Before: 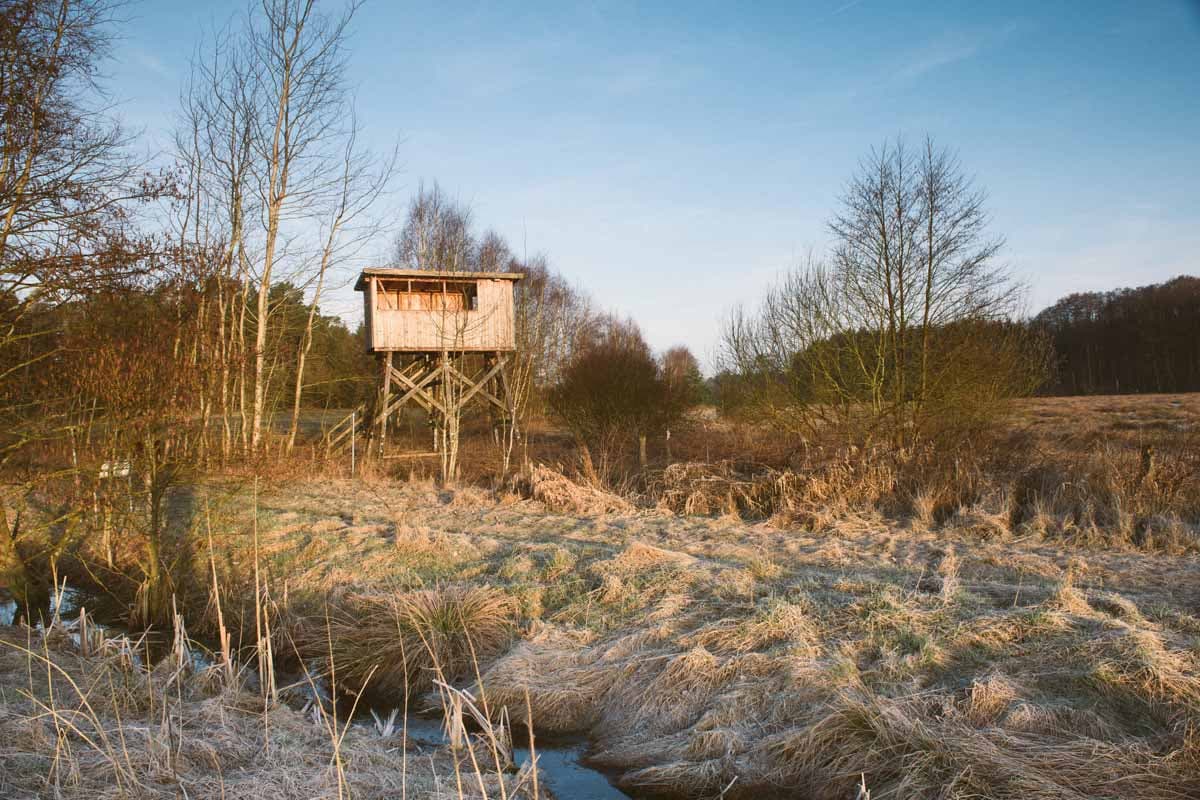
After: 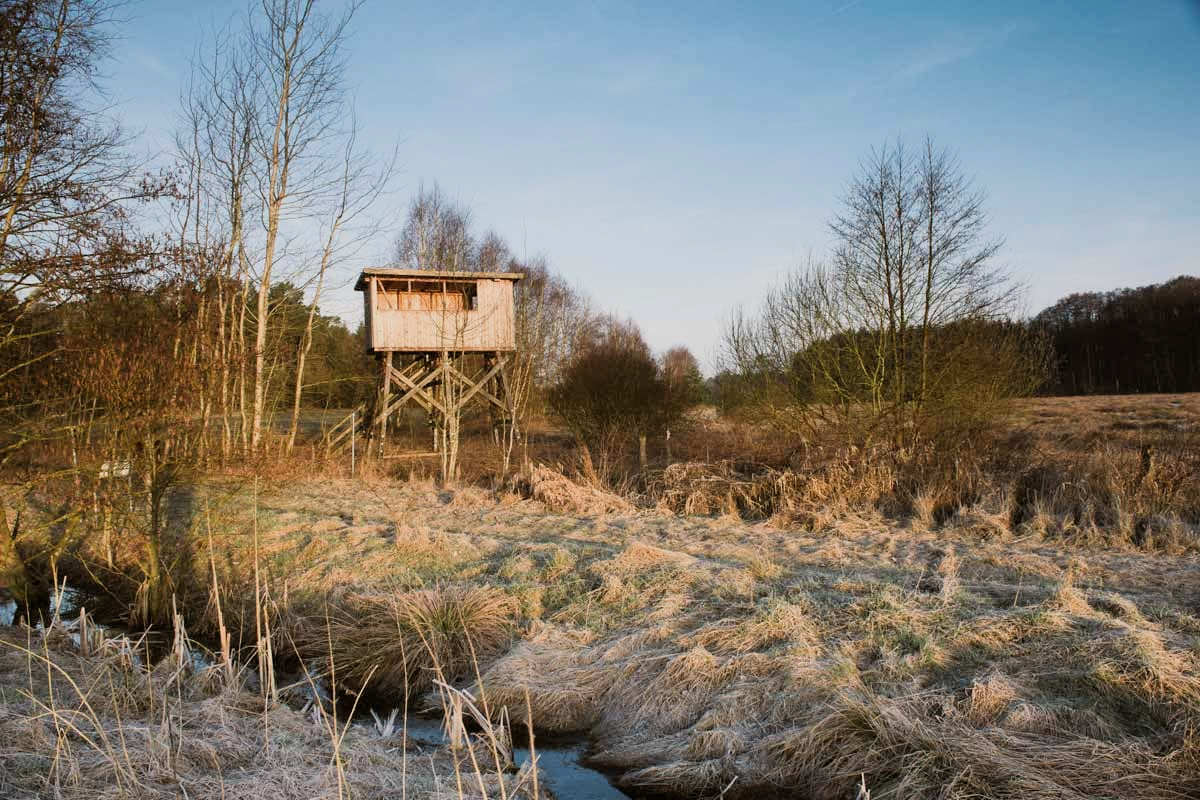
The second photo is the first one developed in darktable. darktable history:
filmic rgb: black relative exposure -7.97 EV, white relative exposure 4.01 EV, threshold 2.96 EV, hardness 4.12, latitude 49.2%, contrast 1.101, enable highlight reconstruction true
